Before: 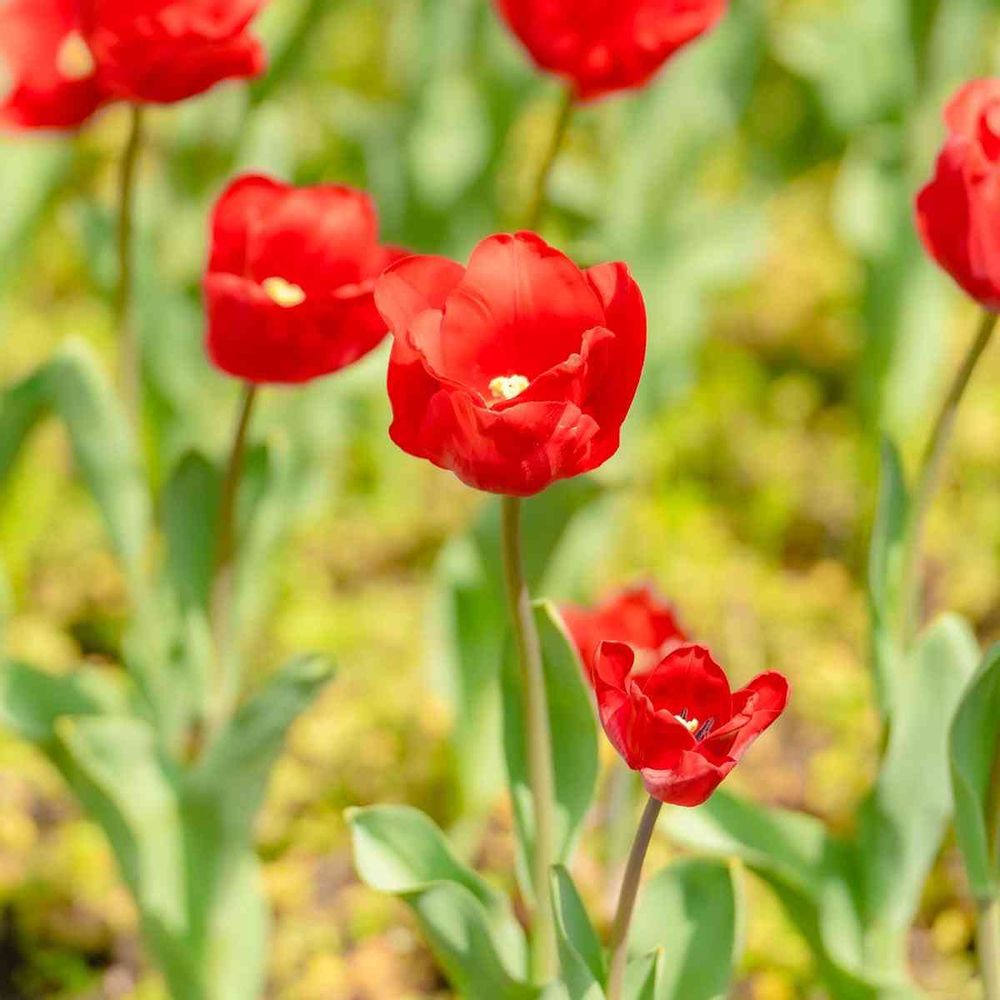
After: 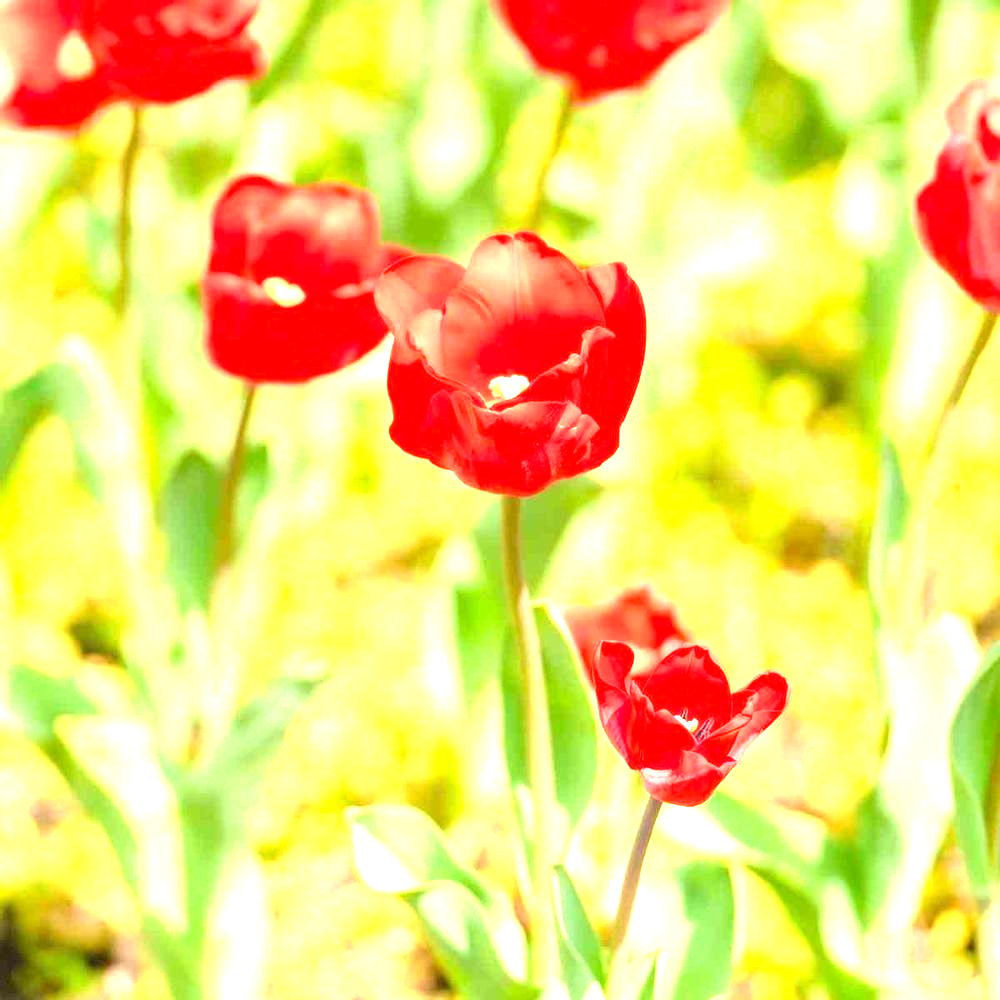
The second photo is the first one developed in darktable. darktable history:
exposure: black level correction 0.001, exposure 1.637 EV, compensate highlight preservation false
tone equalizer: on, module defaults
